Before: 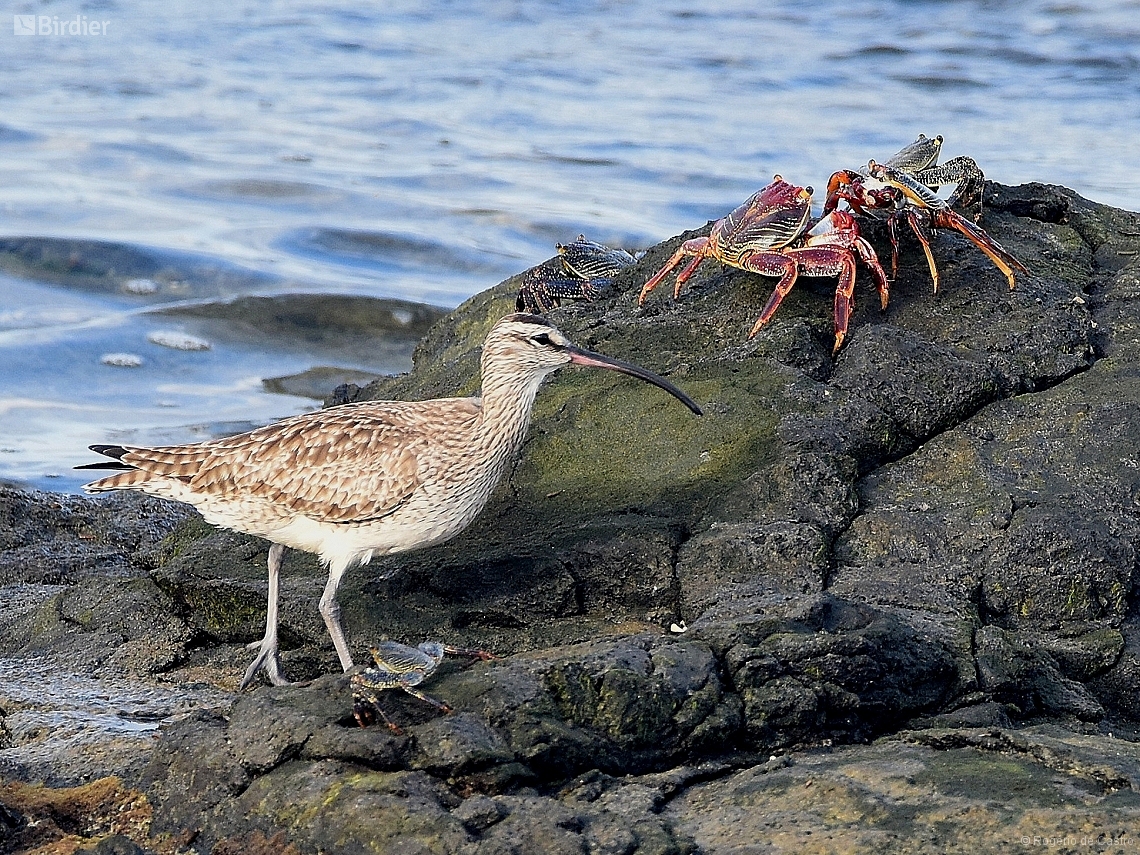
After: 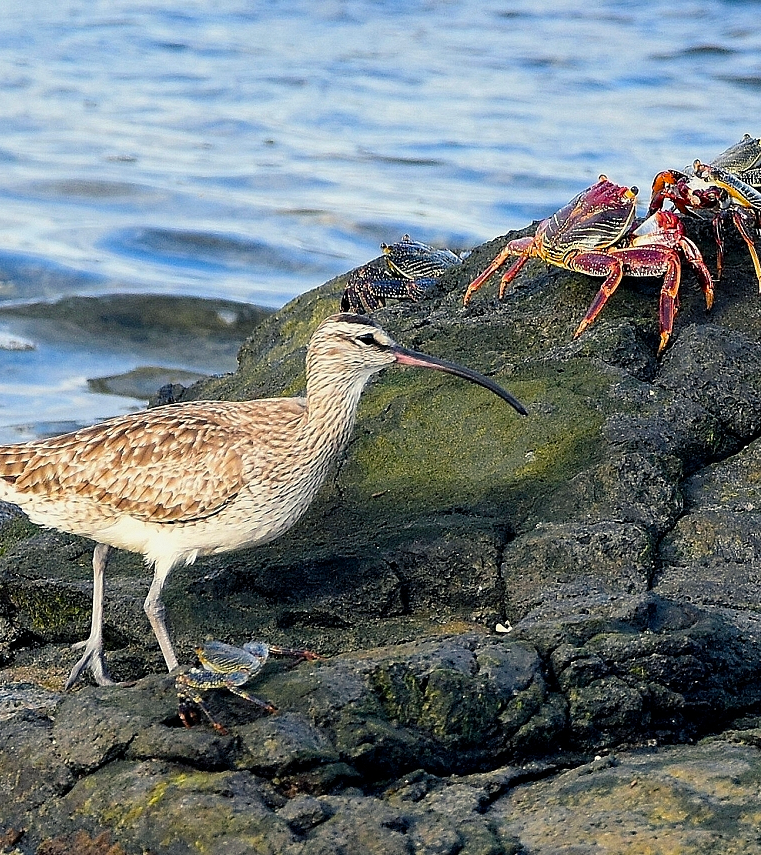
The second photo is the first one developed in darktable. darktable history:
crop: left 15.404%, right 17.824%
exposure: compensate highlight preservation false
color balance rgb: shadows lift › chroma 2.014%, shadows lift › hue 214.23°, highlights gain › luminance 6.552%, highlights gain › chroma 1.203%, highlights gain › hue 91.84°, perceptual saturation grading › global saturation 30.687%
